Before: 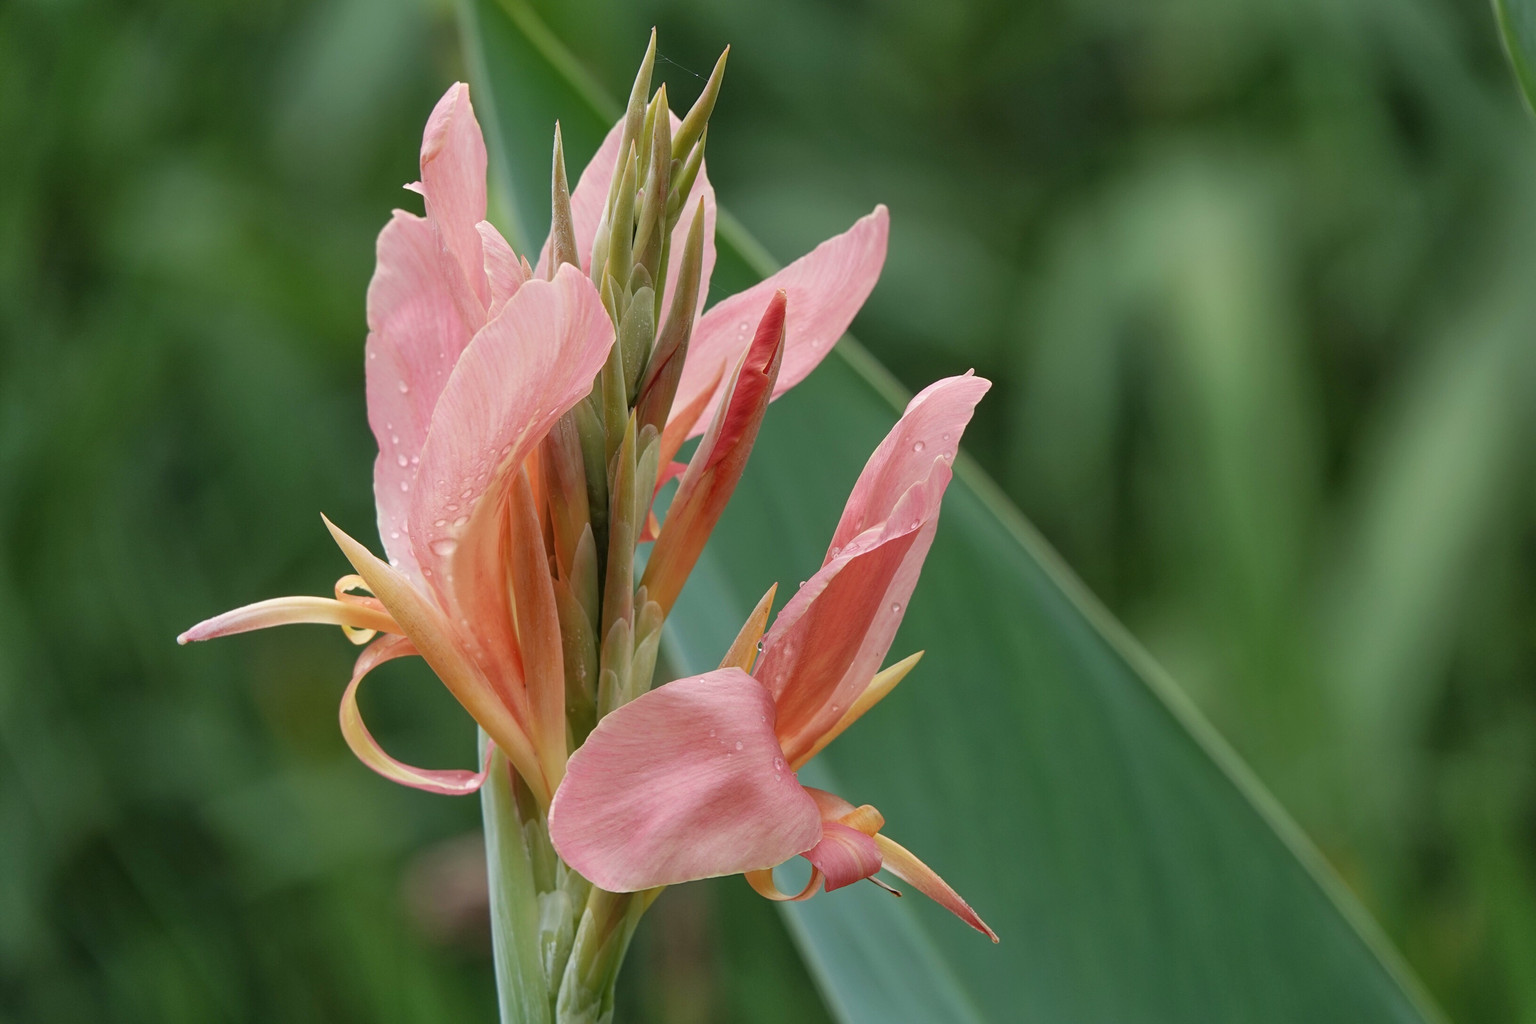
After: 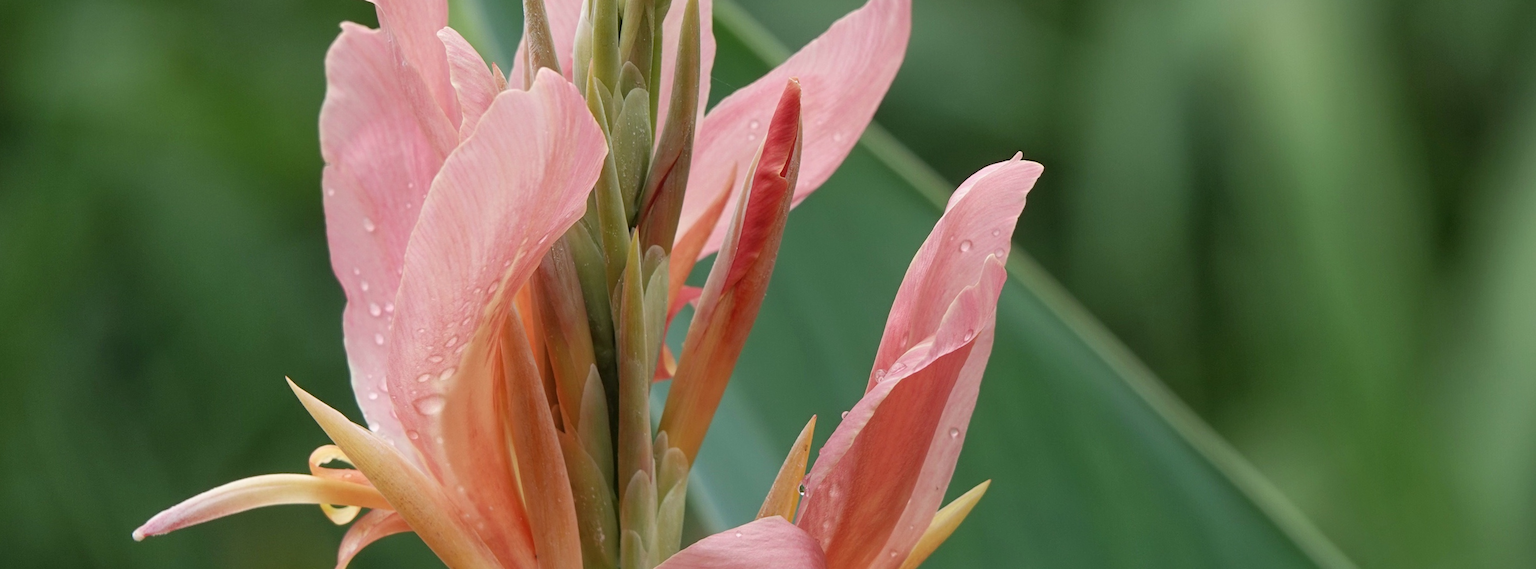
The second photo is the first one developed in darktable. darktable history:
rotate and perspective: rotation -4.57°, crop left 0.054, crop right 0.944, crop top 0.087, crop bottom 0.914
crop: left 1.744%, top 19.225%, right 5.069%, bottom 28.357%
